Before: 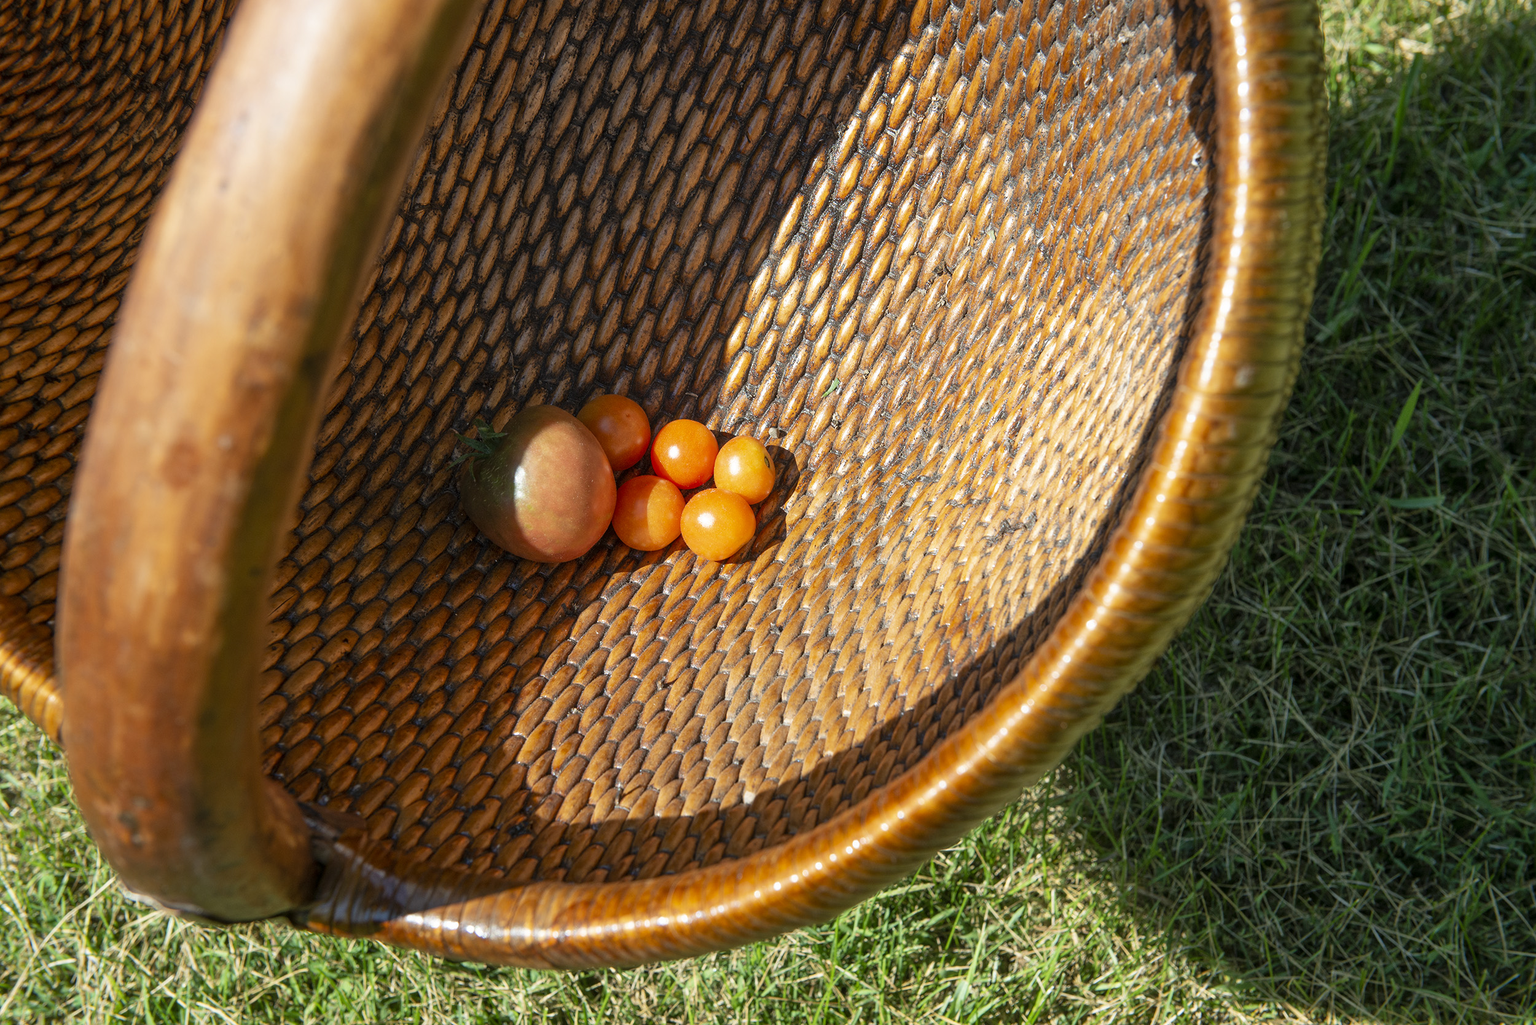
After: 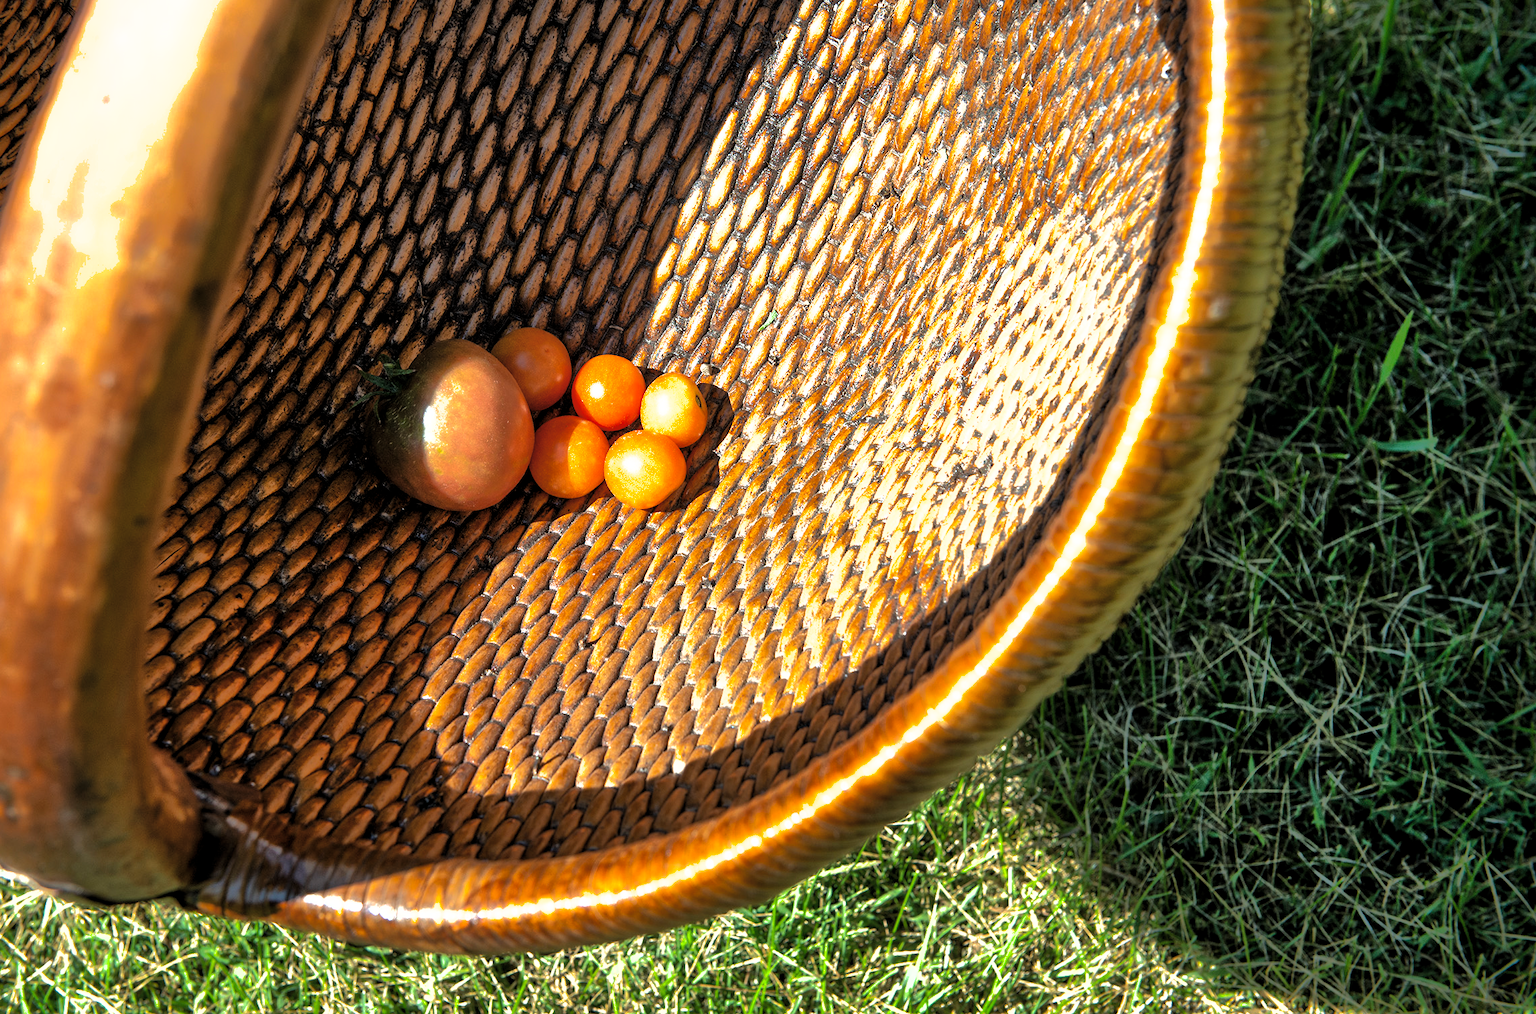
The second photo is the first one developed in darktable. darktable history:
shadows and highlights: shadows 60, highlights -60
crop and rotate: left 8.262%, top 9.226%
levels: levels [0.044, 0.475, 0.791]
